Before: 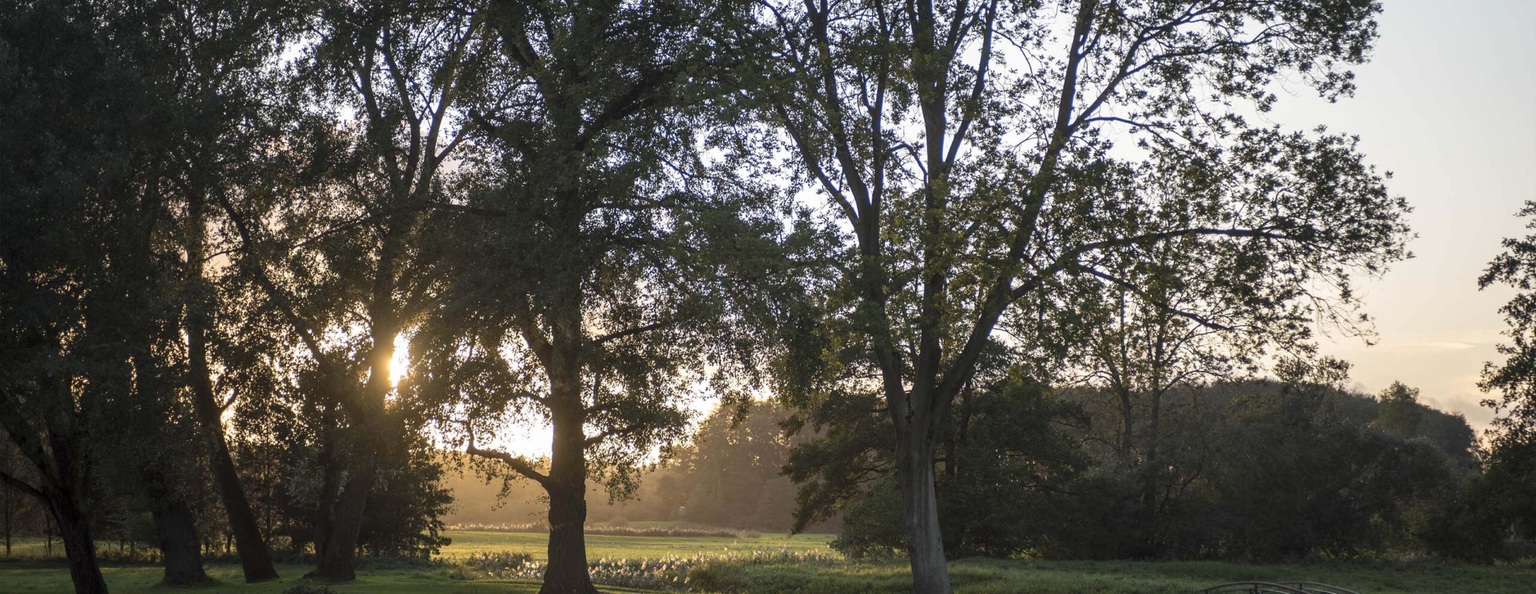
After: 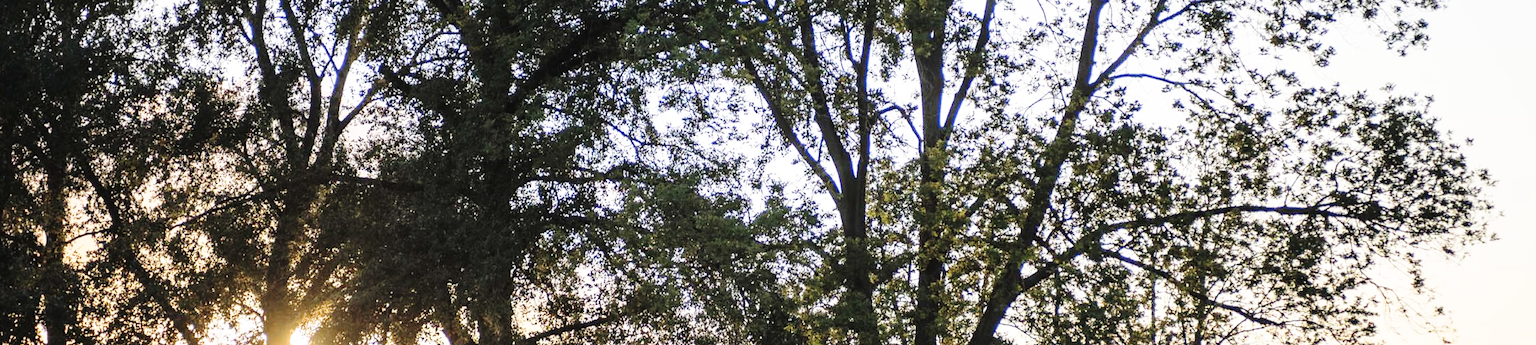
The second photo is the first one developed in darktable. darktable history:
tone curve: curves: ch0 [(0, 0) (0.07, 0.057) (0.15, 0.177) (0.352, 0.445) (0.59, 0.703) (0.857, 0.908) (1, 1)], color space Lab, independent channels, preserve colors none
crop and rotate: left 9.715%, top 9.369%, right 5.865%, bottom 41.472%
base curve: curves: ch0 [(0, 0) (0.04, 0.03) (0.133, 0.232) (0.448, 0.748) (0.843, 0.968) (1, 1)], preserve colors none
